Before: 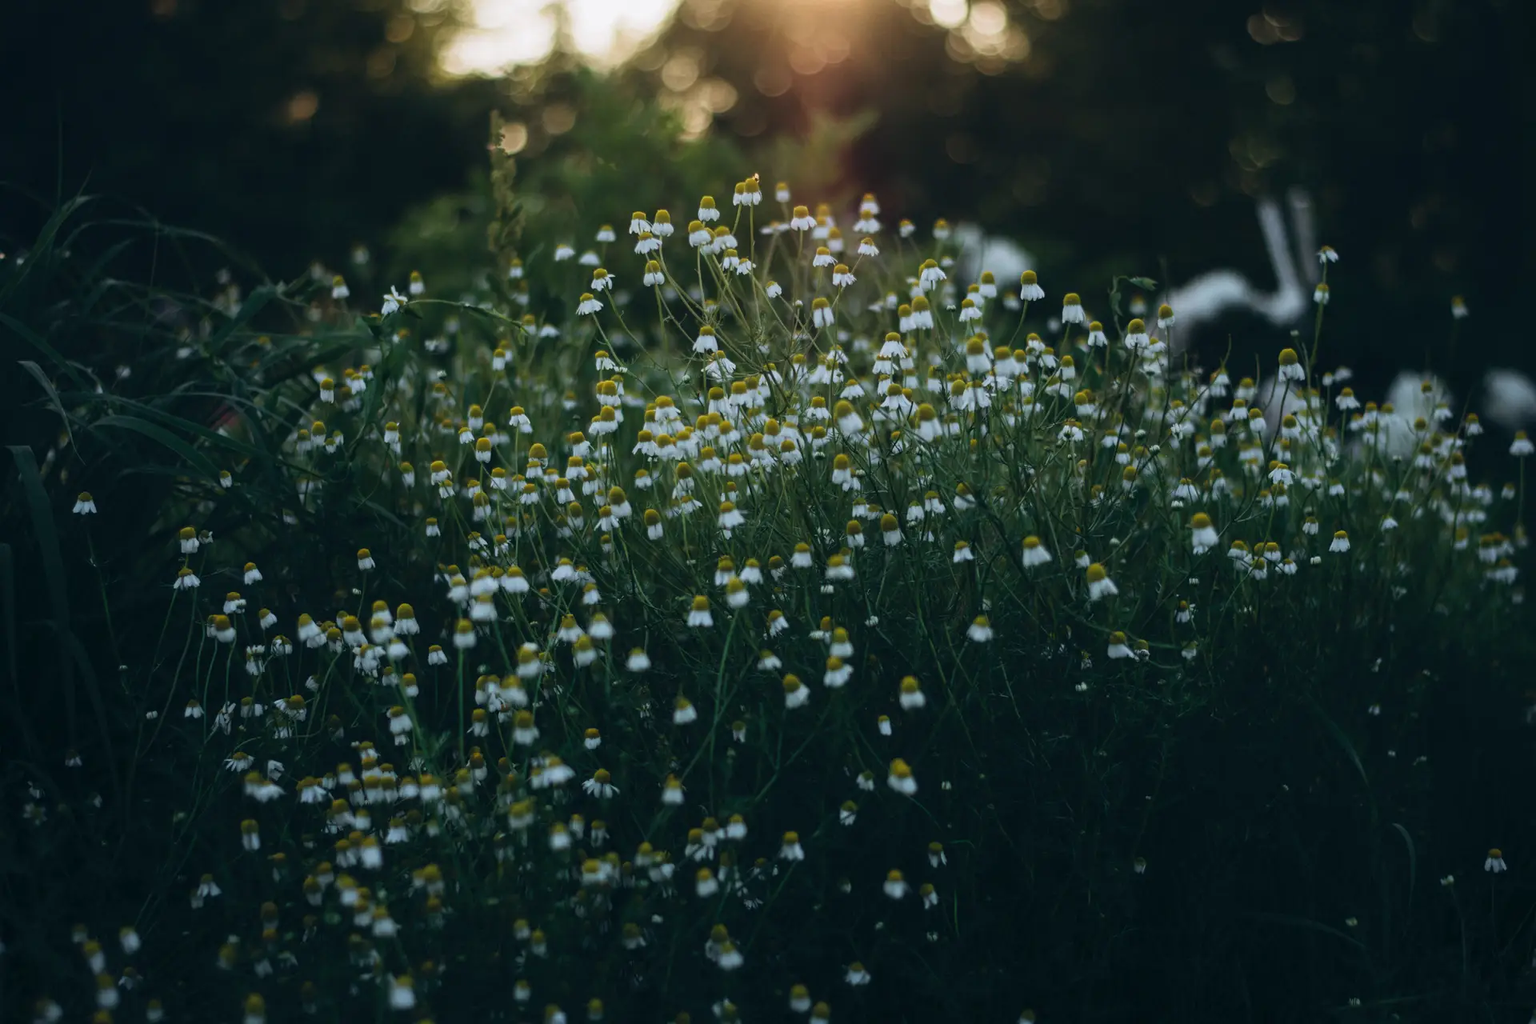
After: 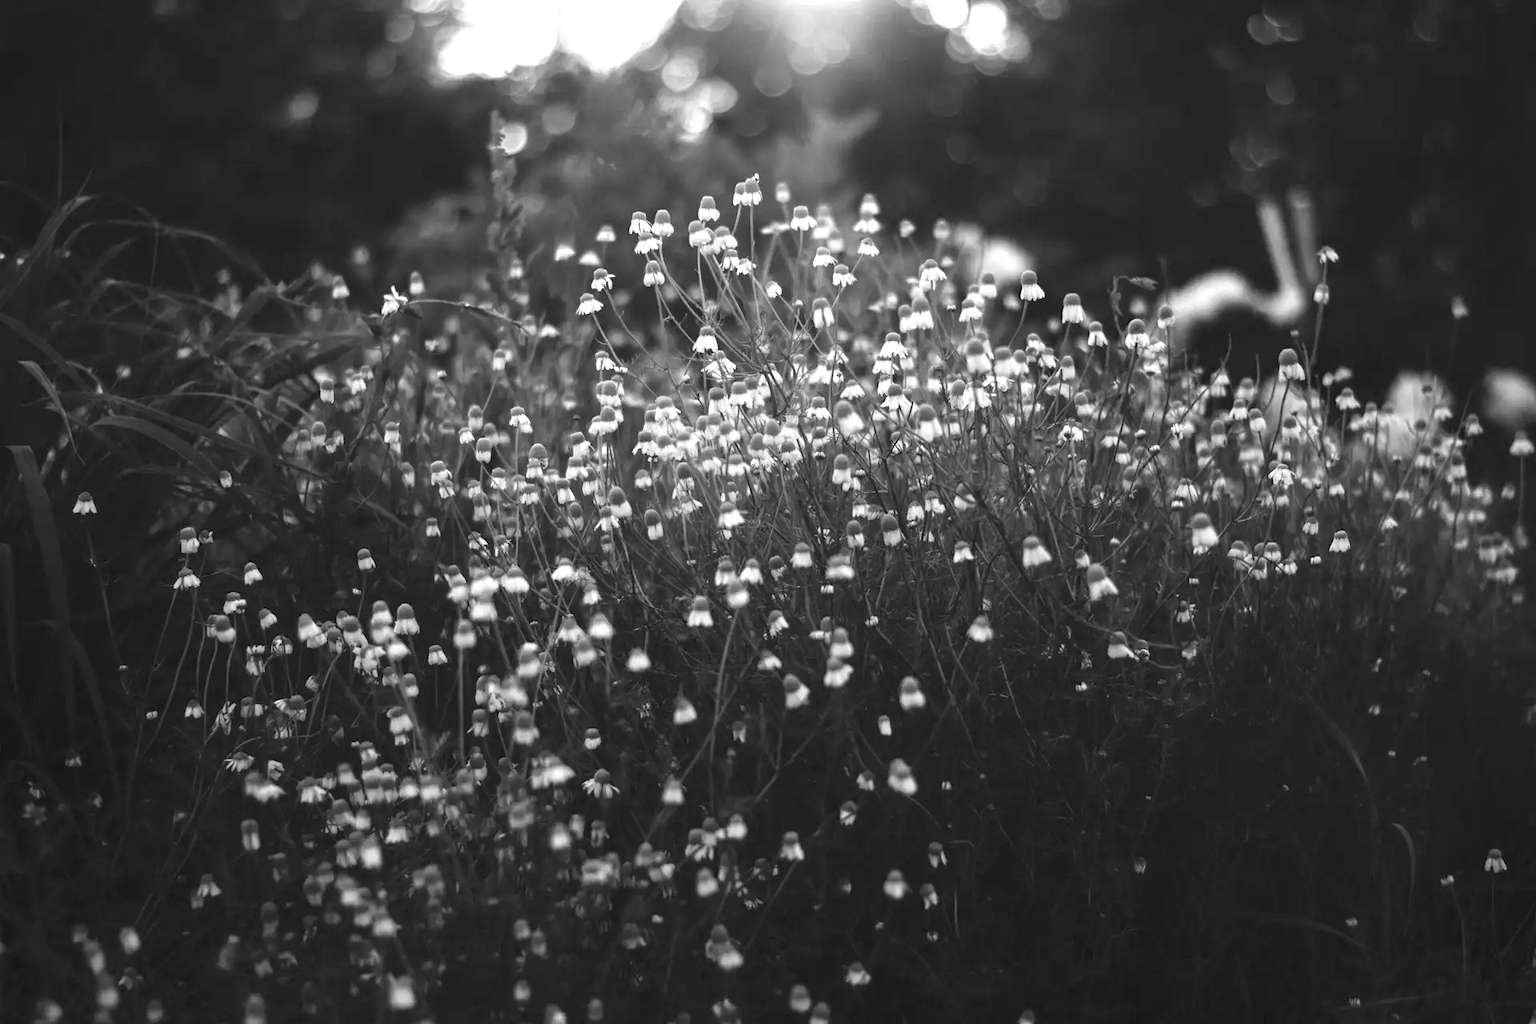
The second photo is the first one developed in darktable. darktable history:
exposure: black level correction 0, exposure 1.2 EV, compensate highlight preservation false
monochrome: size 3.1
